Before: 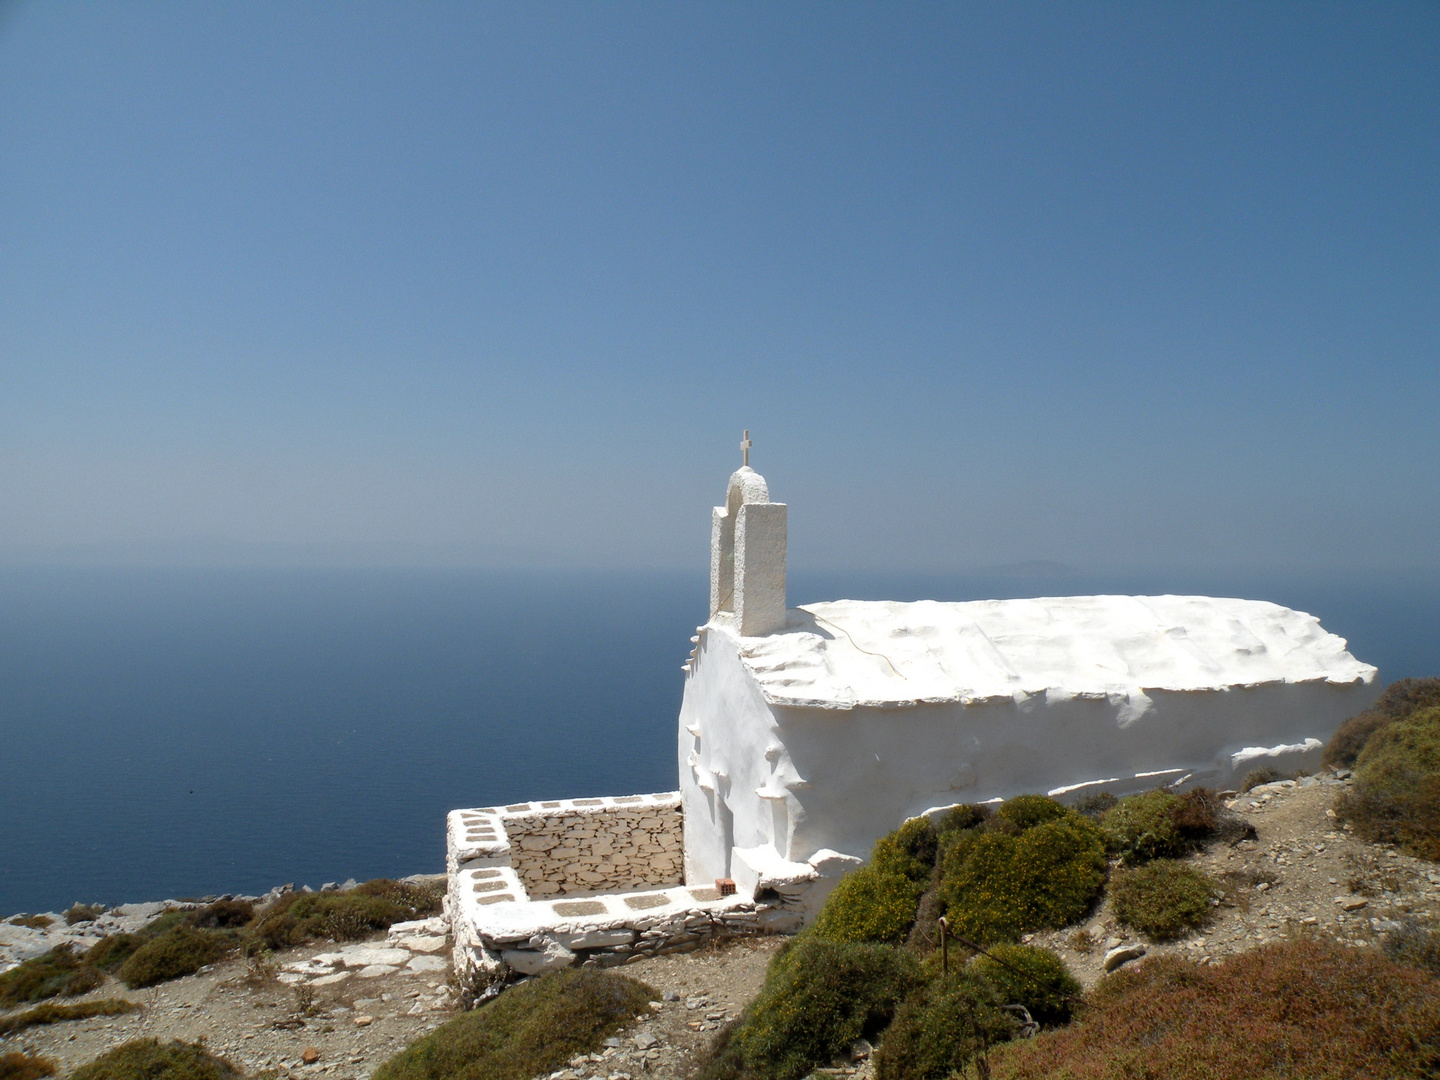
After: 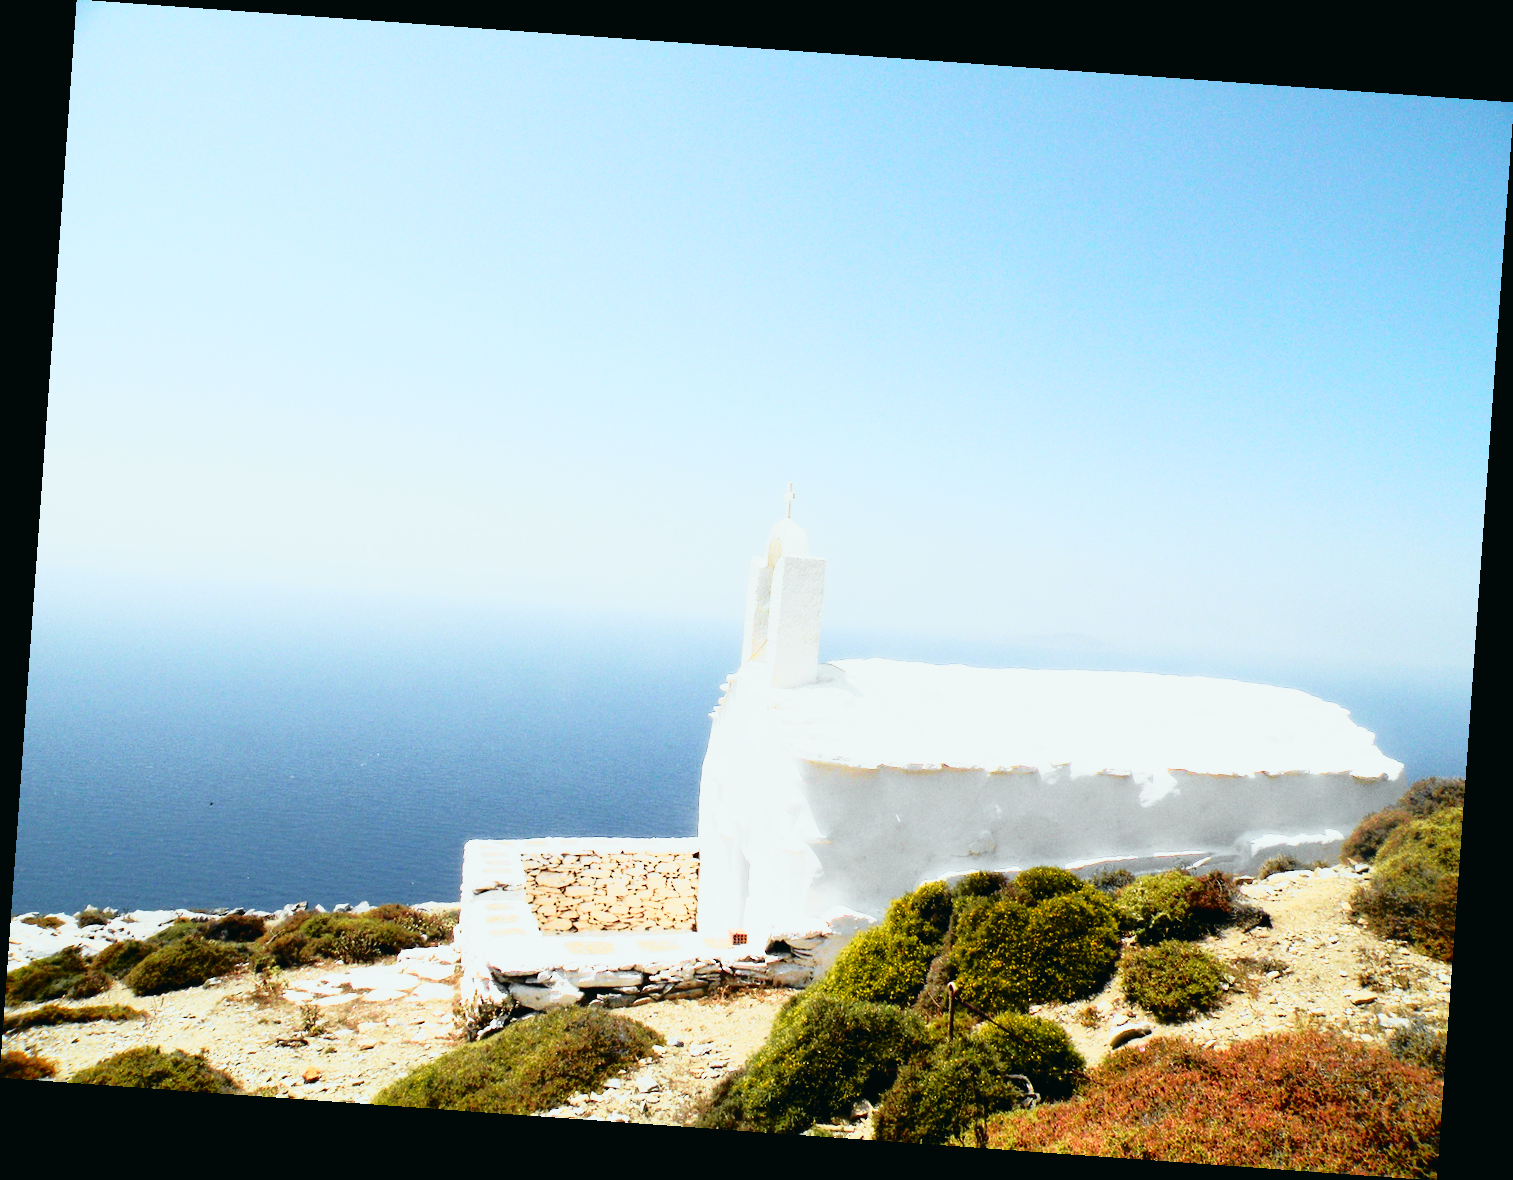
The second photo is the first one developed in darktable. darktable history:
base curve: curves: ch0 [(0, 0) (0.007, 0.004) (0.027, 0.03) (0.046, 0.07) (0.207, 0.54) (0.442, 0.872) (0.673, 0.972) (1, 1)], preserve colors none
tone curve: curves: ch0 [(0, 0.015) (0.091, 0.055) (0.184, 0.159) (0.304, 0.382) (0.492, 0.579) (0.628, 0.755) (0.832, 0.932) (0.984, 0.963)]; ch1 [(0, 0) (0.34, 0.235) (0.46, 0.46) (0.515, 0.502) (0.553, 0.567) (0.764, 0.815) (1, 1)]; ch2 [(0, 0) (0.44, 0.458) (0.479, 0.492) (0.524, 0.507) (0.557, 0.567) (0.673, 0.699) (1, 1)], color space Lab, independent channels, preserve colors none
white balance: red 1, blue 1
rotate and perspective: rotation 4.1°, automatic cropping off
